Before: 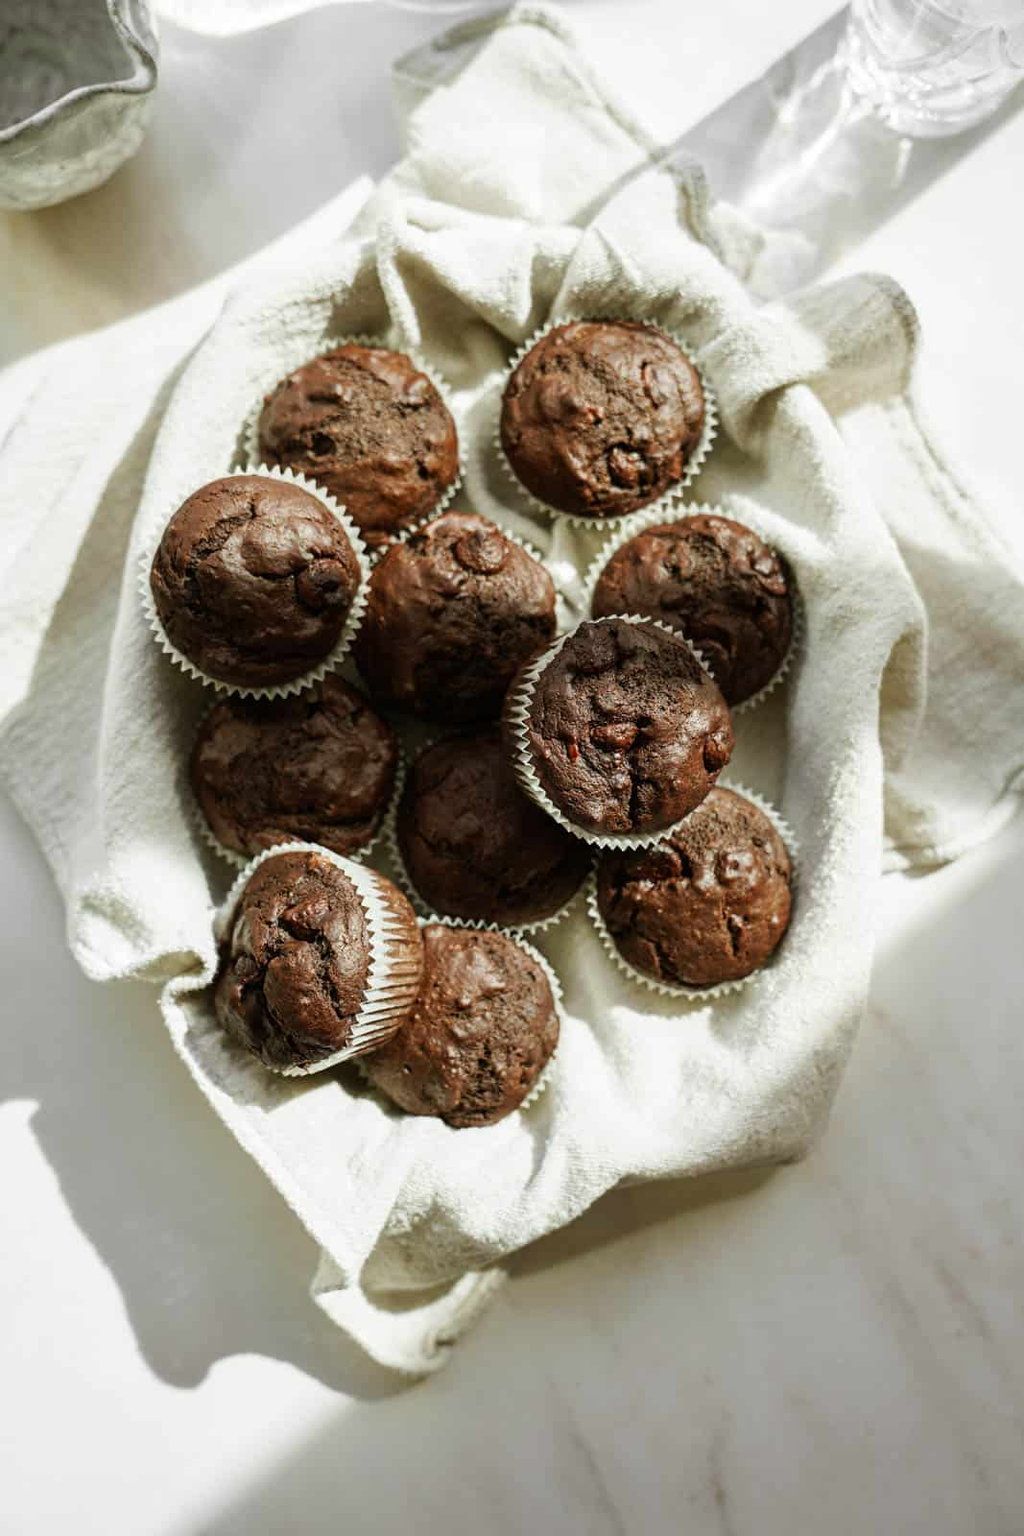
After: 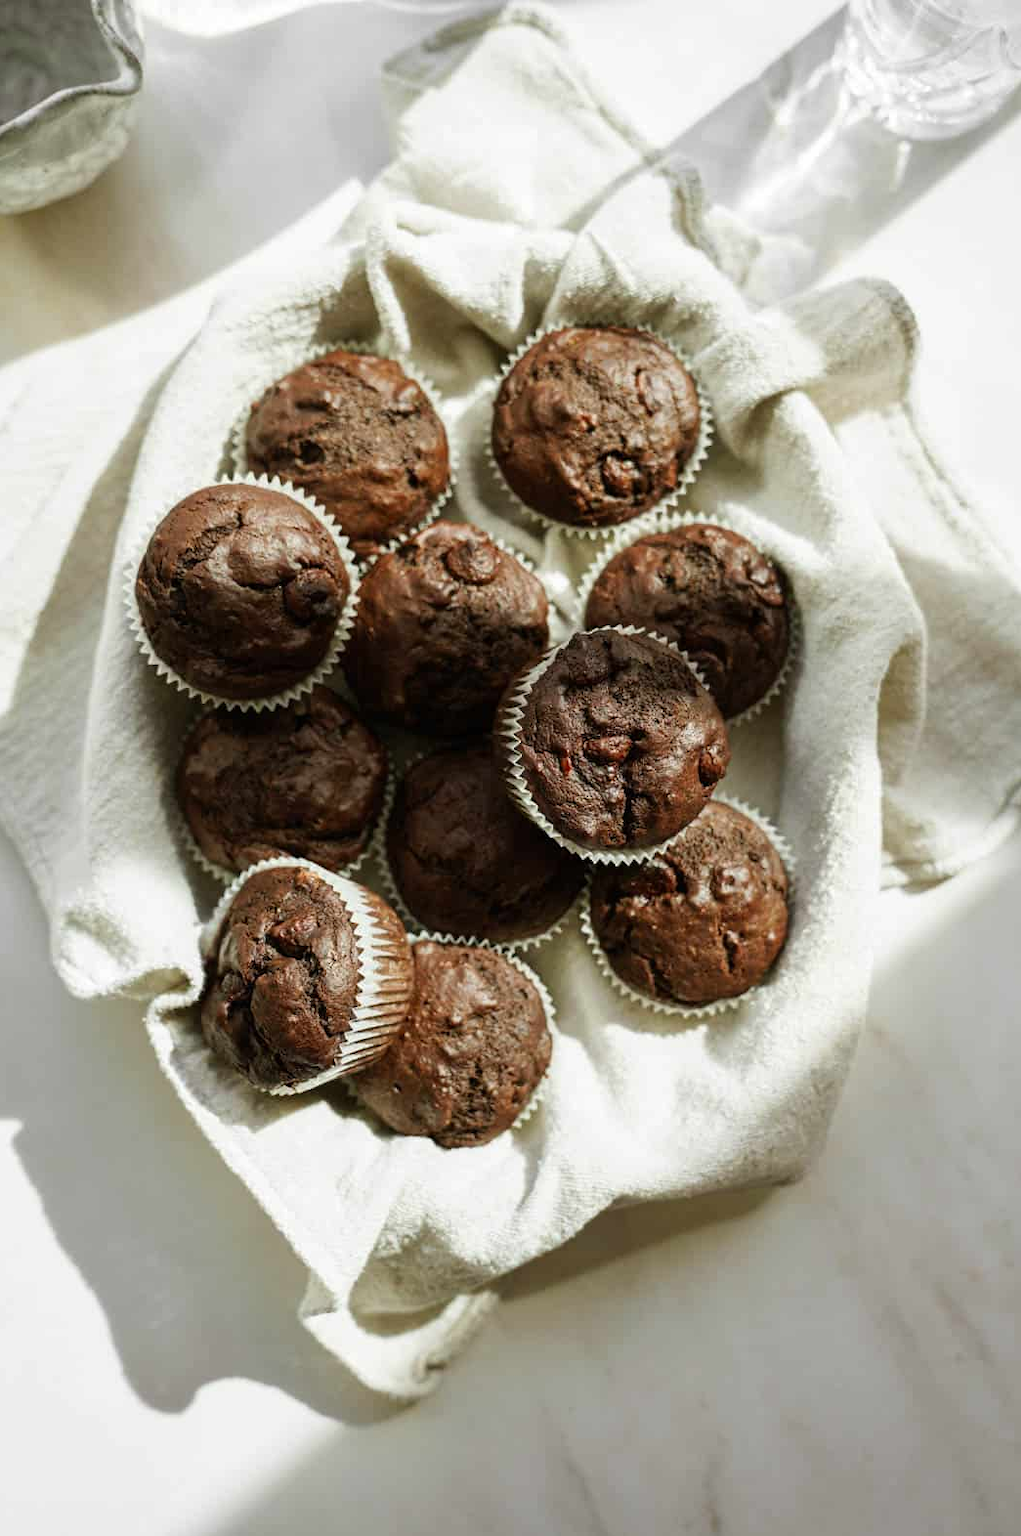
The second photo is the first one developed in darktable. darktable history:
crop: left 1.704%, right 0.275%, bottom 1.724%
